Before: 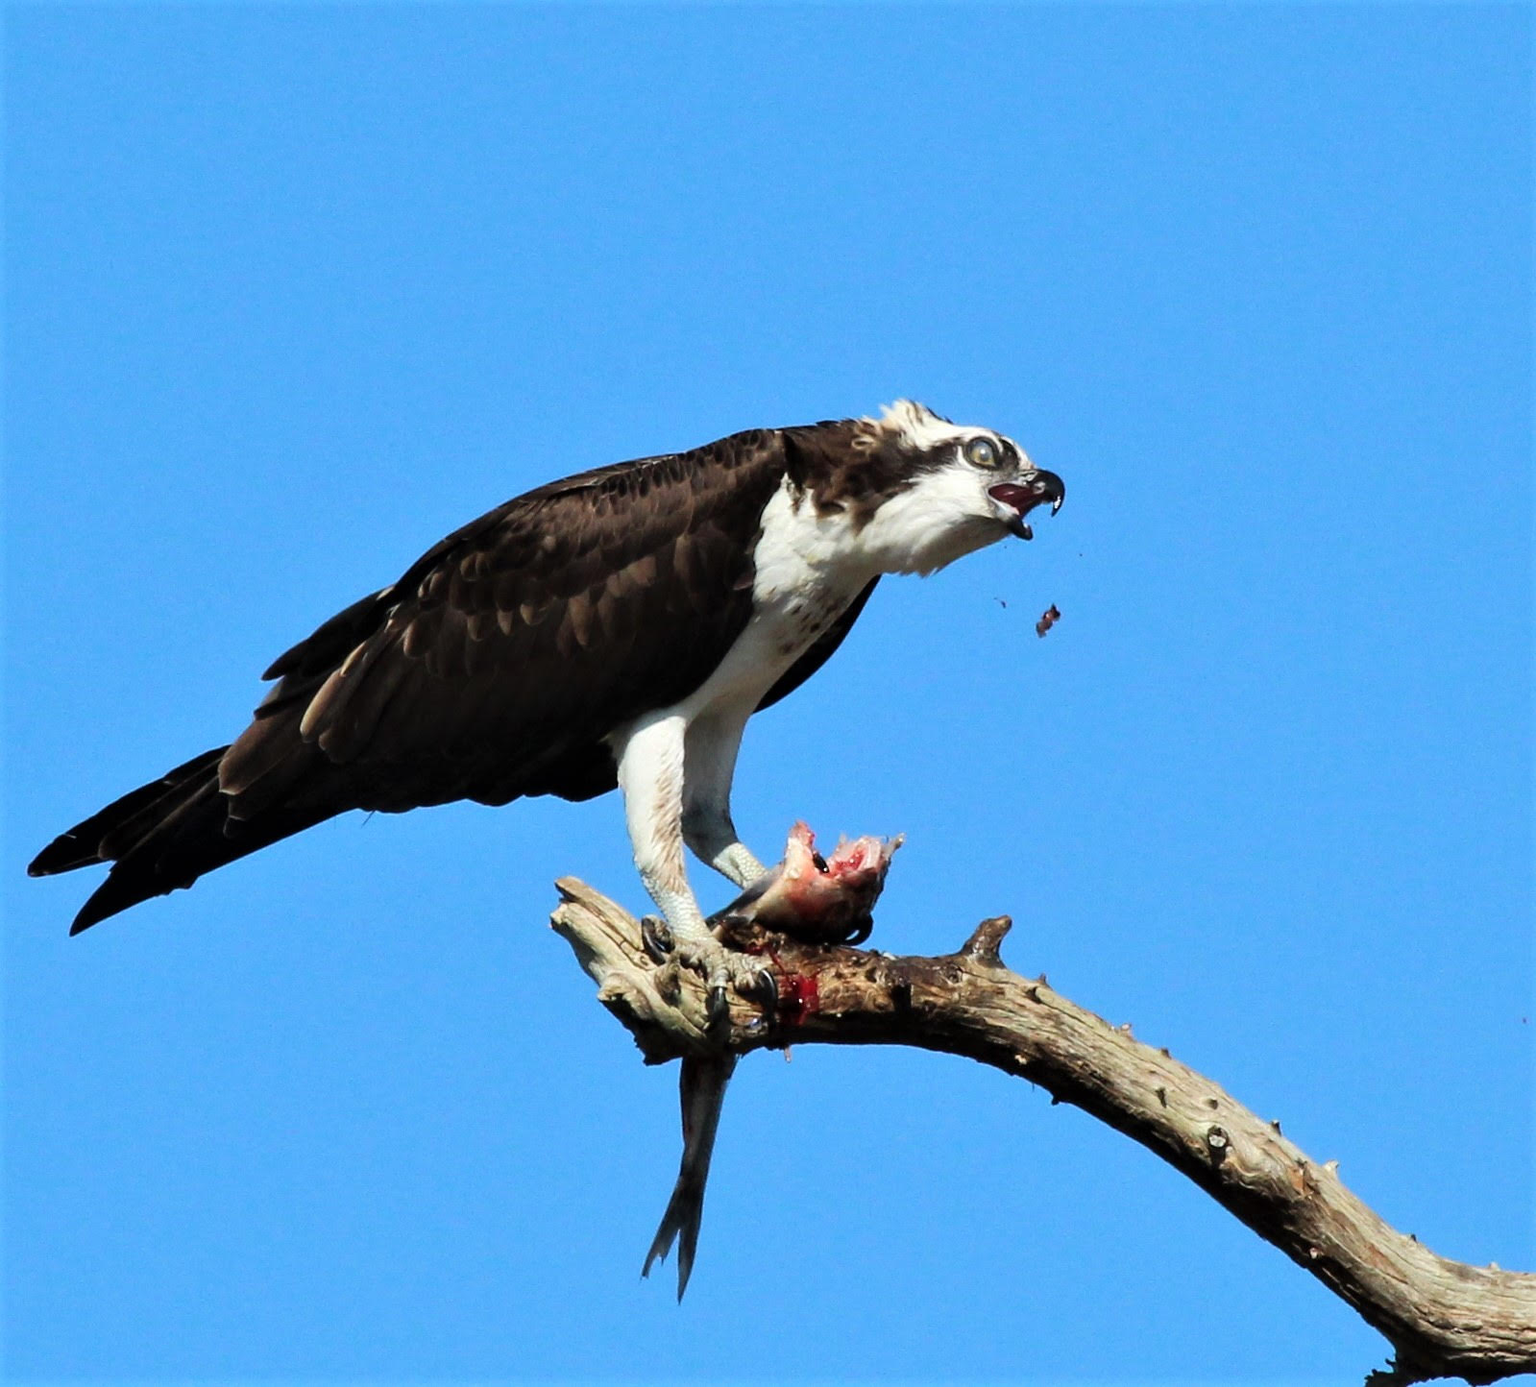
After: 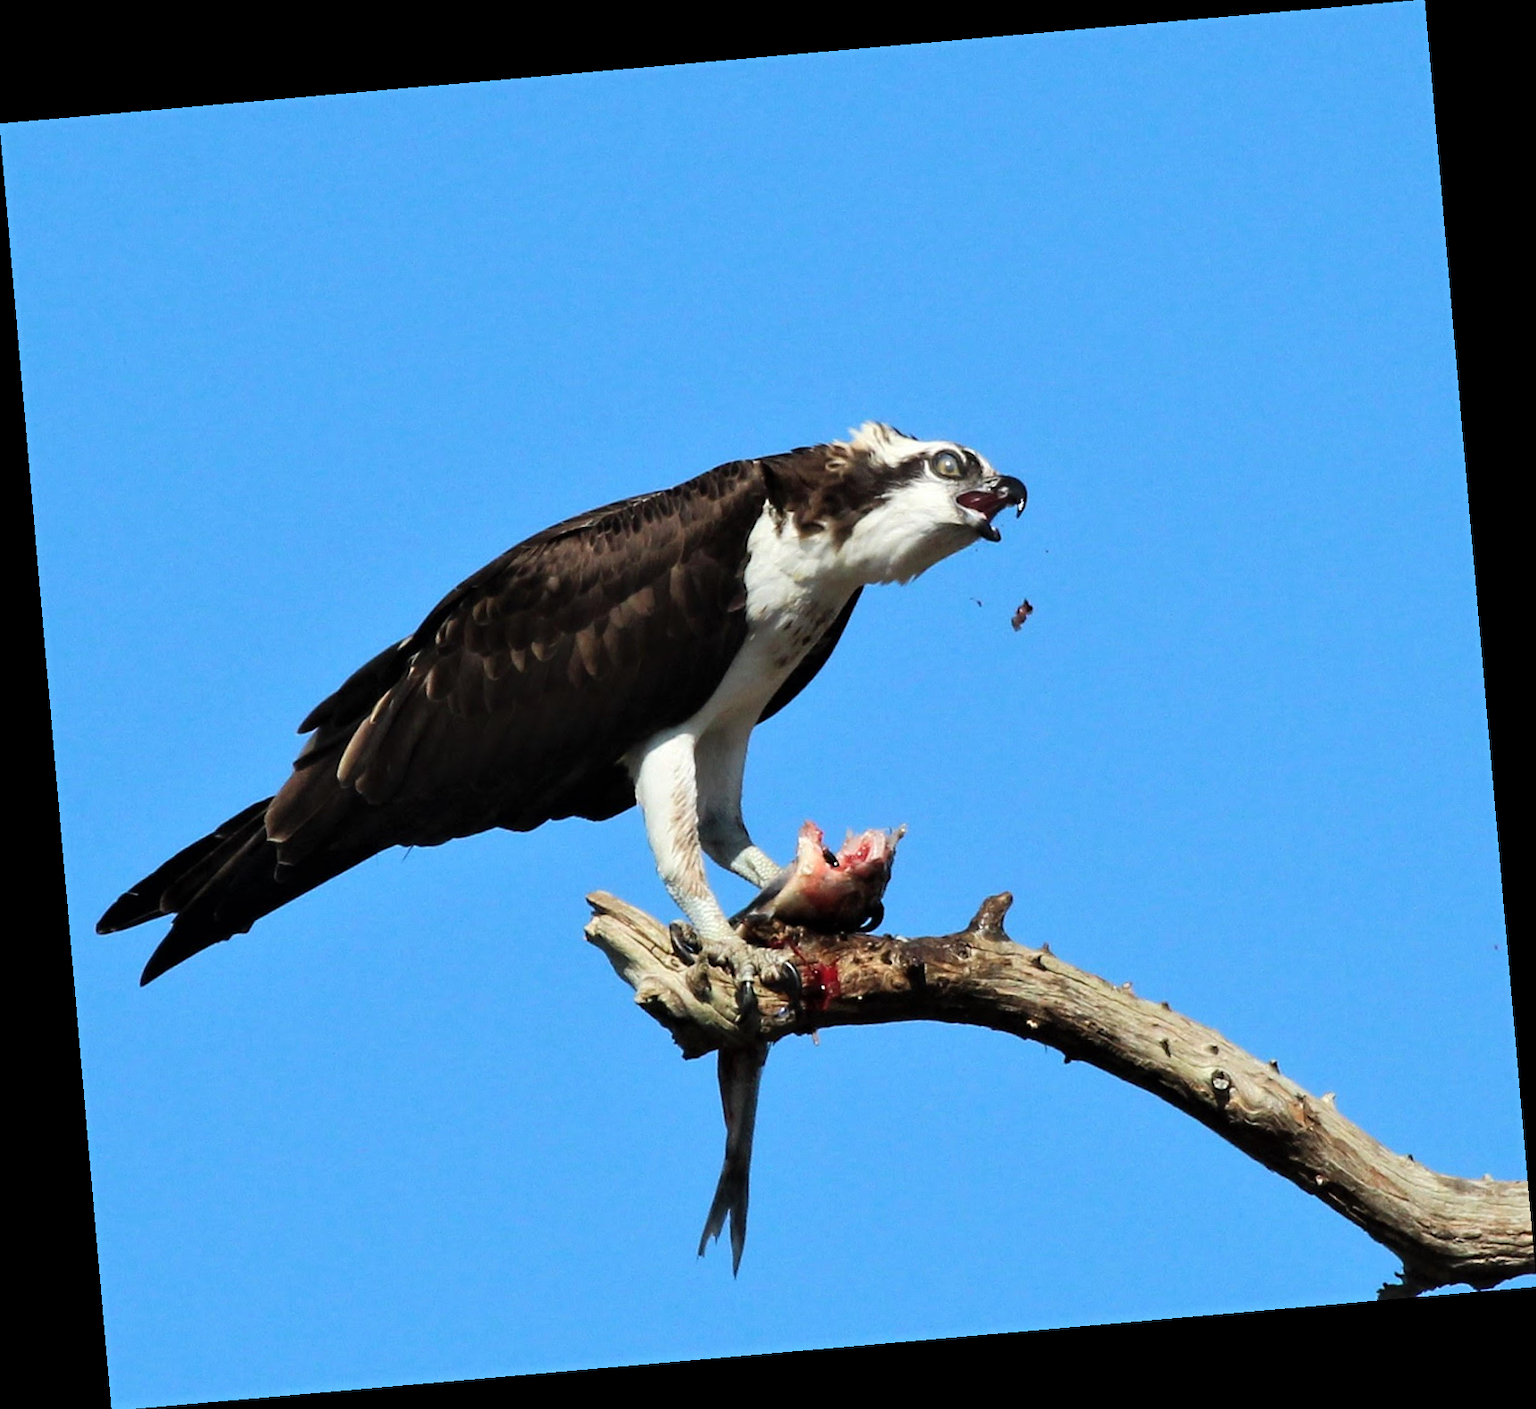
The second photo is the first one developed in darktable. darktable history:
sharpen: radius 5.325, amount 0.312, threshold 26.433
rotate and perspective: rotation -4.98°, automatic cropping off
